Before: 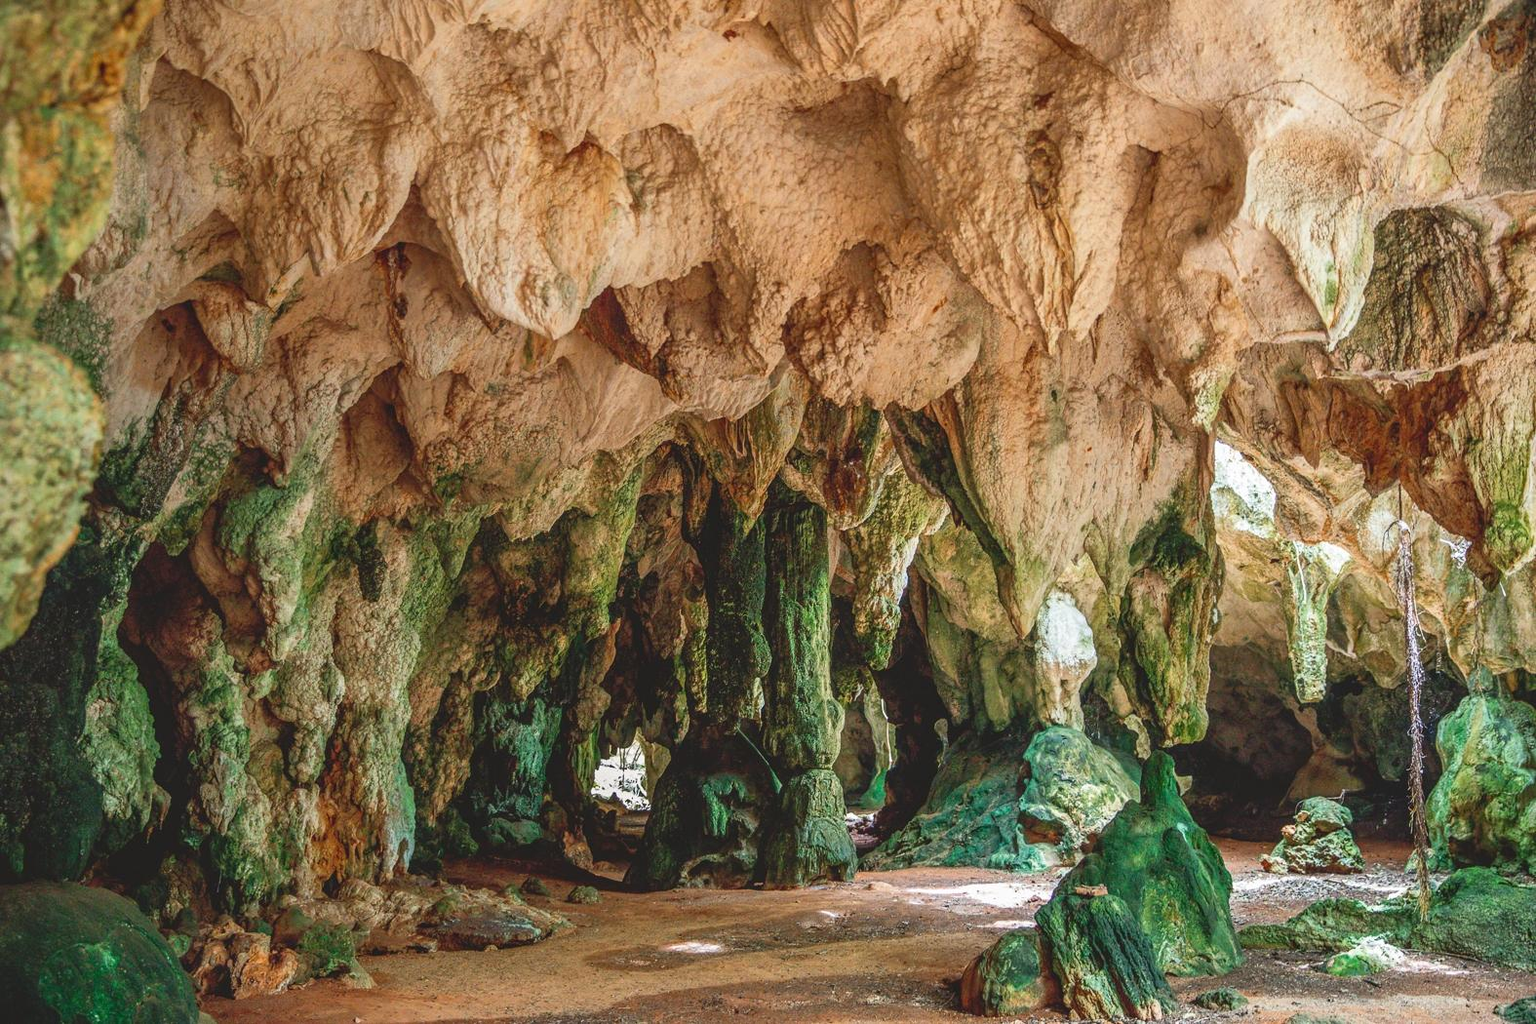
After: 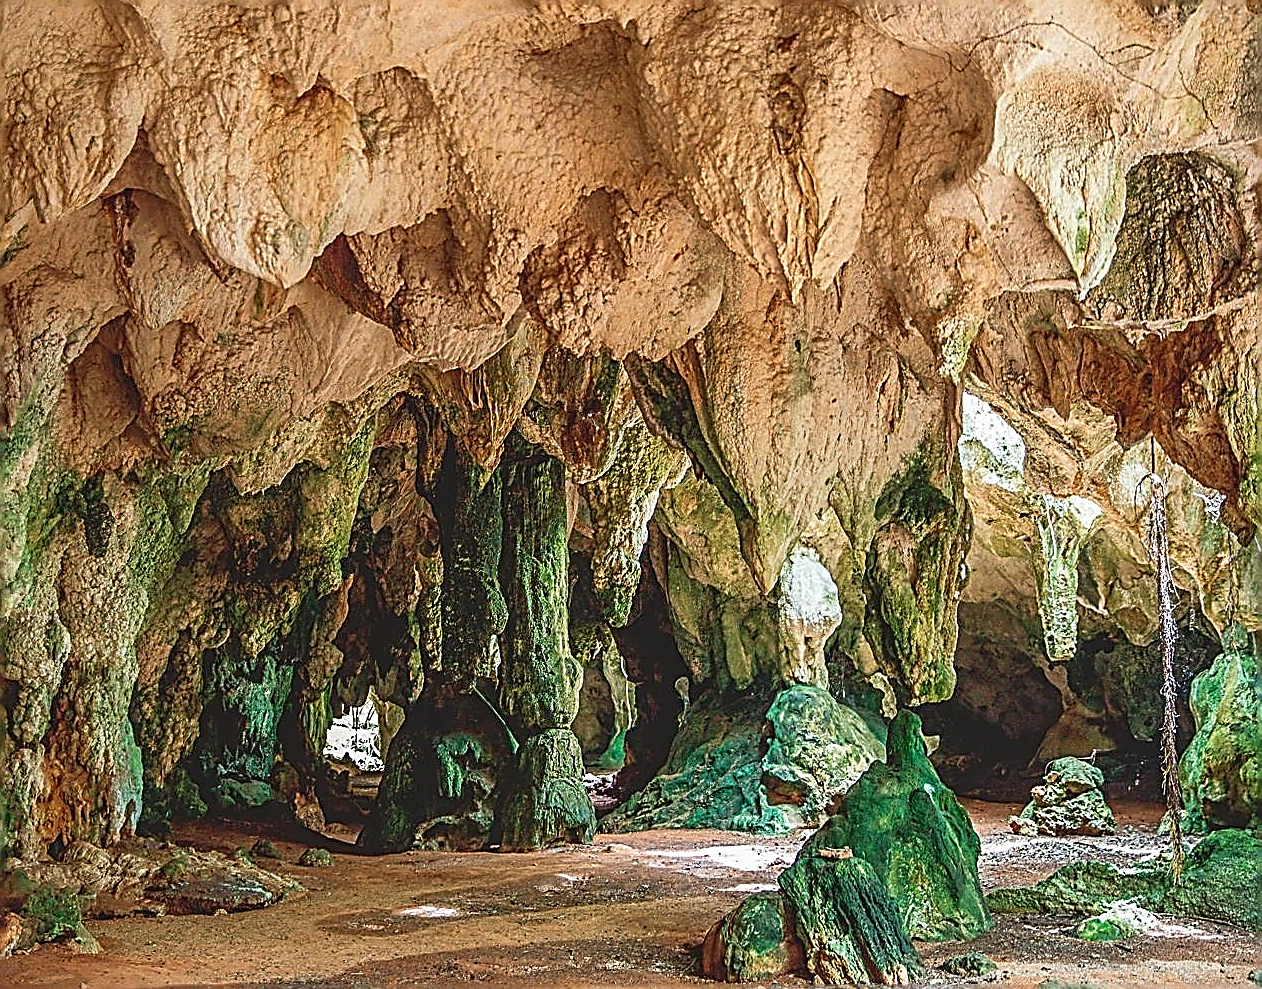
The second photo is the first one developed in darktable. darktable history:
sharpen: amount 1.989
crop and rotate: left 18.009%, top 5.752%, right 1.815%
velvia: strength 14.93%
